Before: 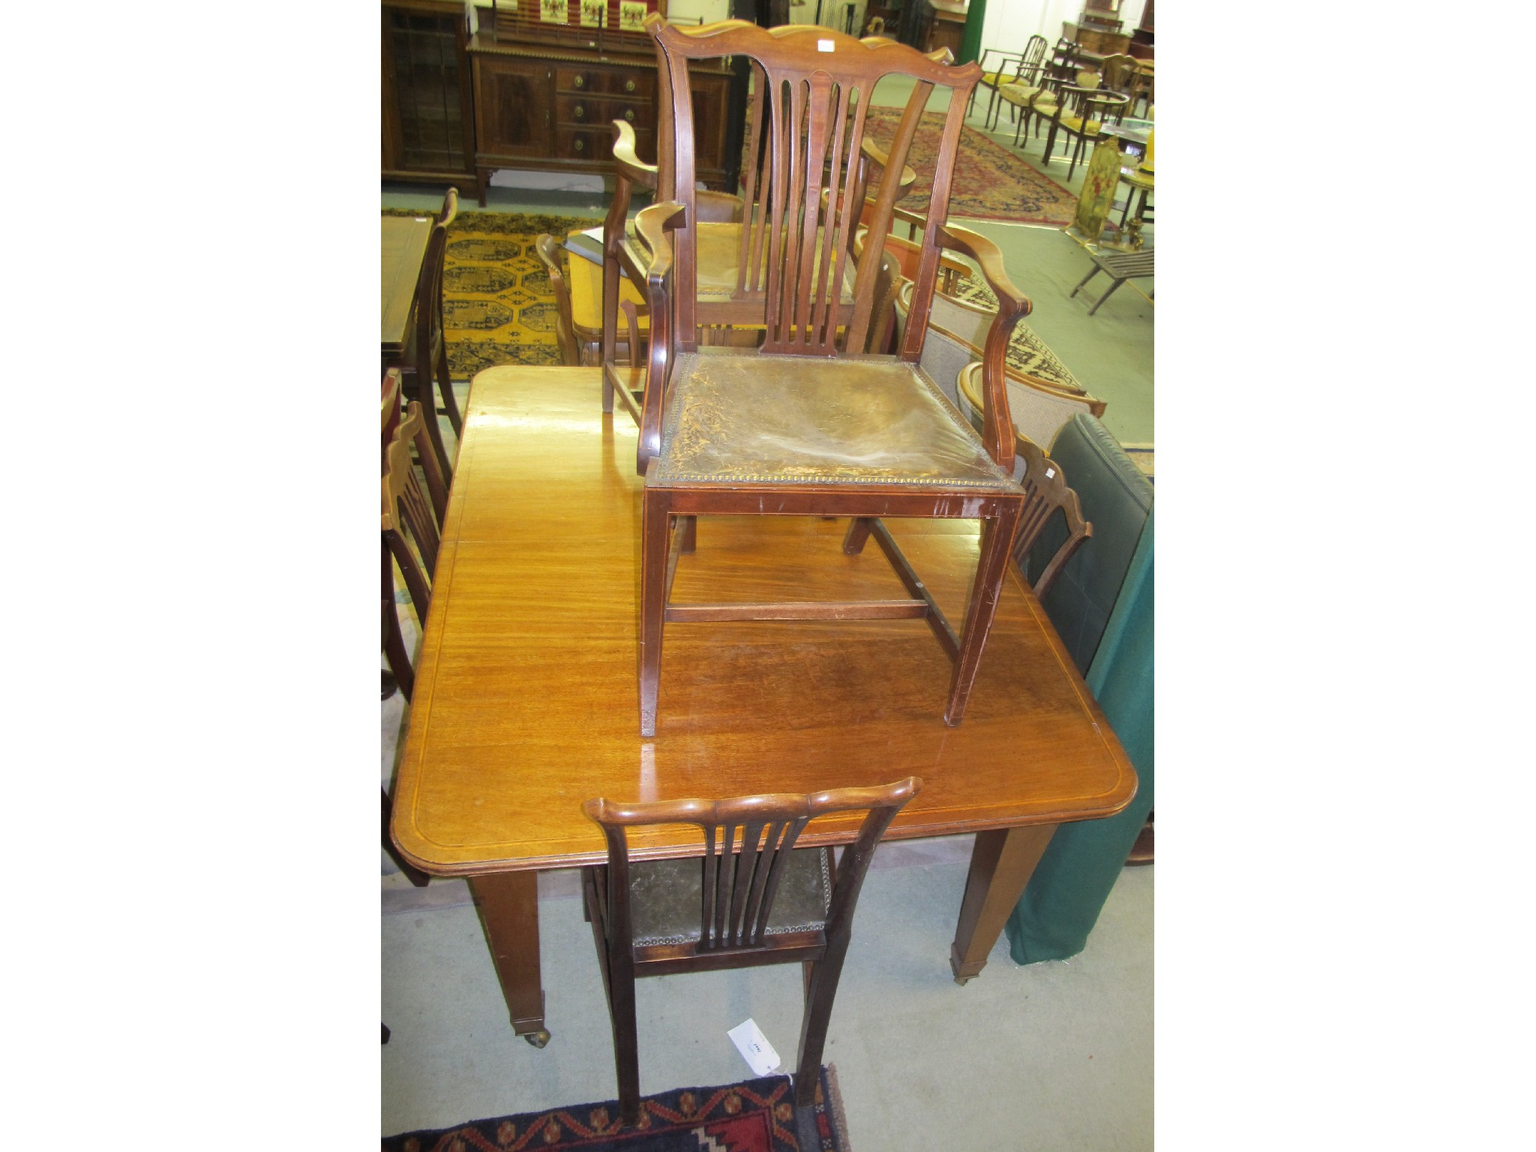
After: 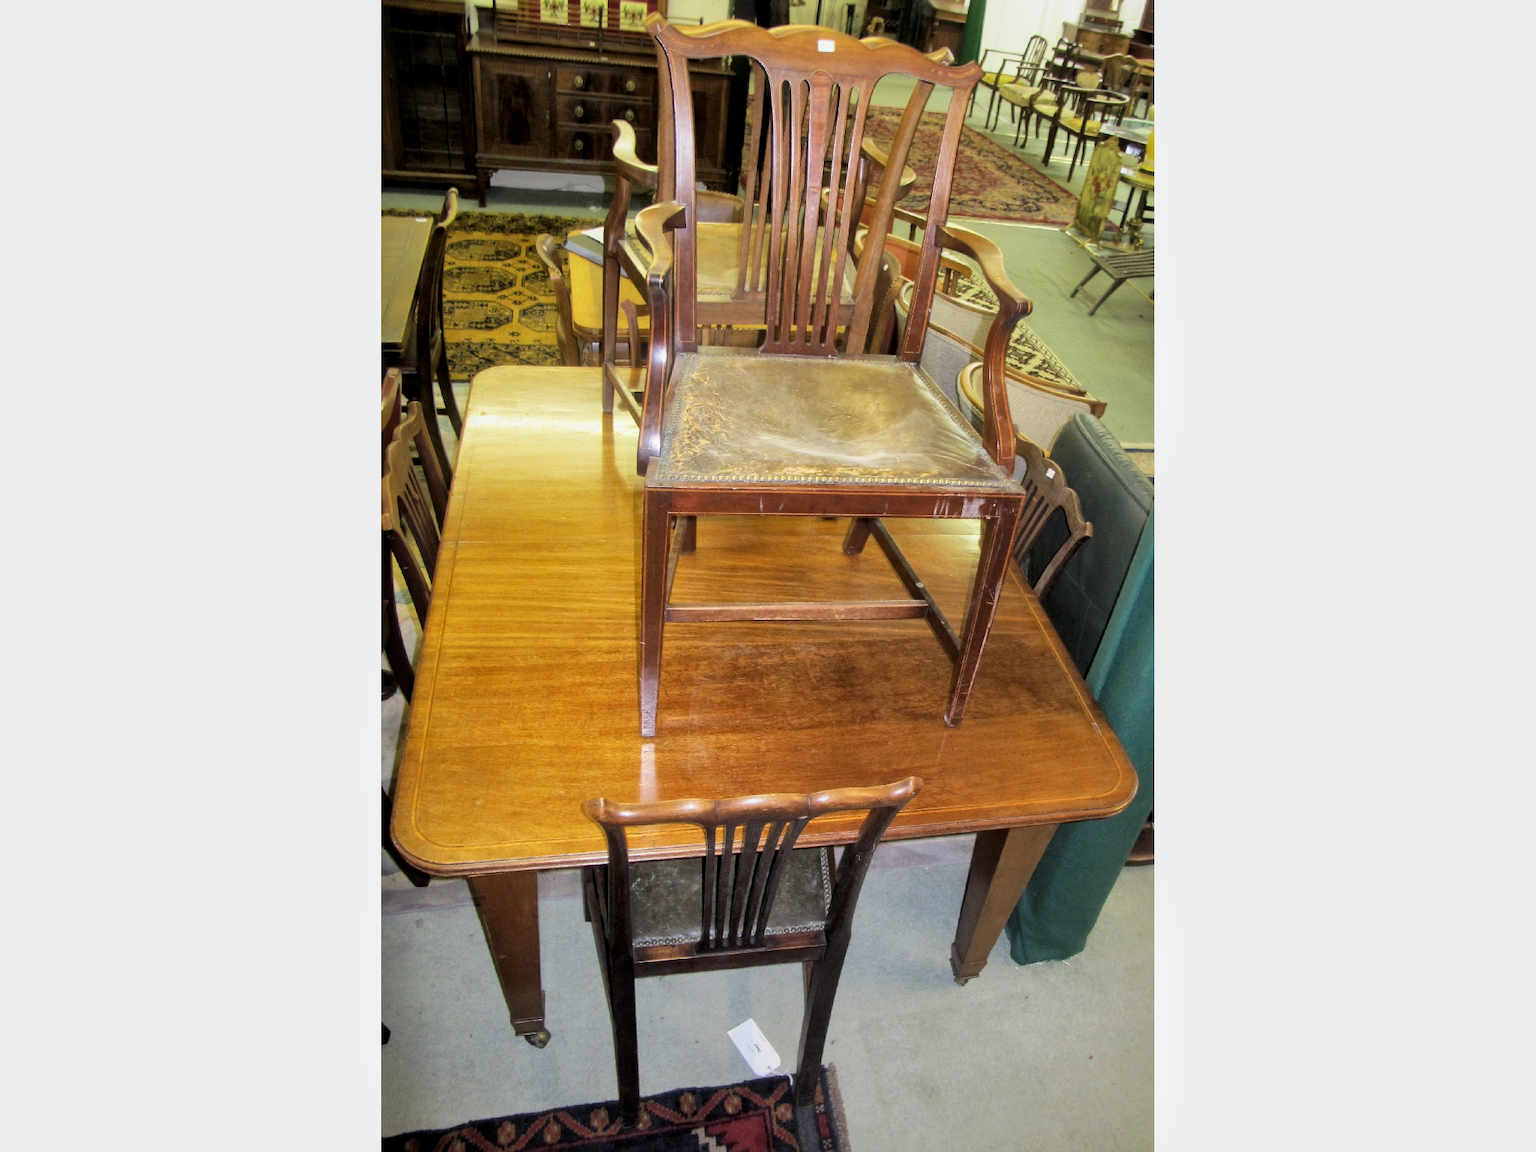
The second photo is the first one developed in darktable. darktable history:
local contrast: mode bilateral grid, contrast 21, coarseness 51, detail 143%, midtone range 0.2
filmic rgb: black relative exposure -11.85 EV, white relative exposure 5.44 EV, hardness 4.49, latitude 49.51%, contrast 1.143, iterations of high-quality reconstruction 0
